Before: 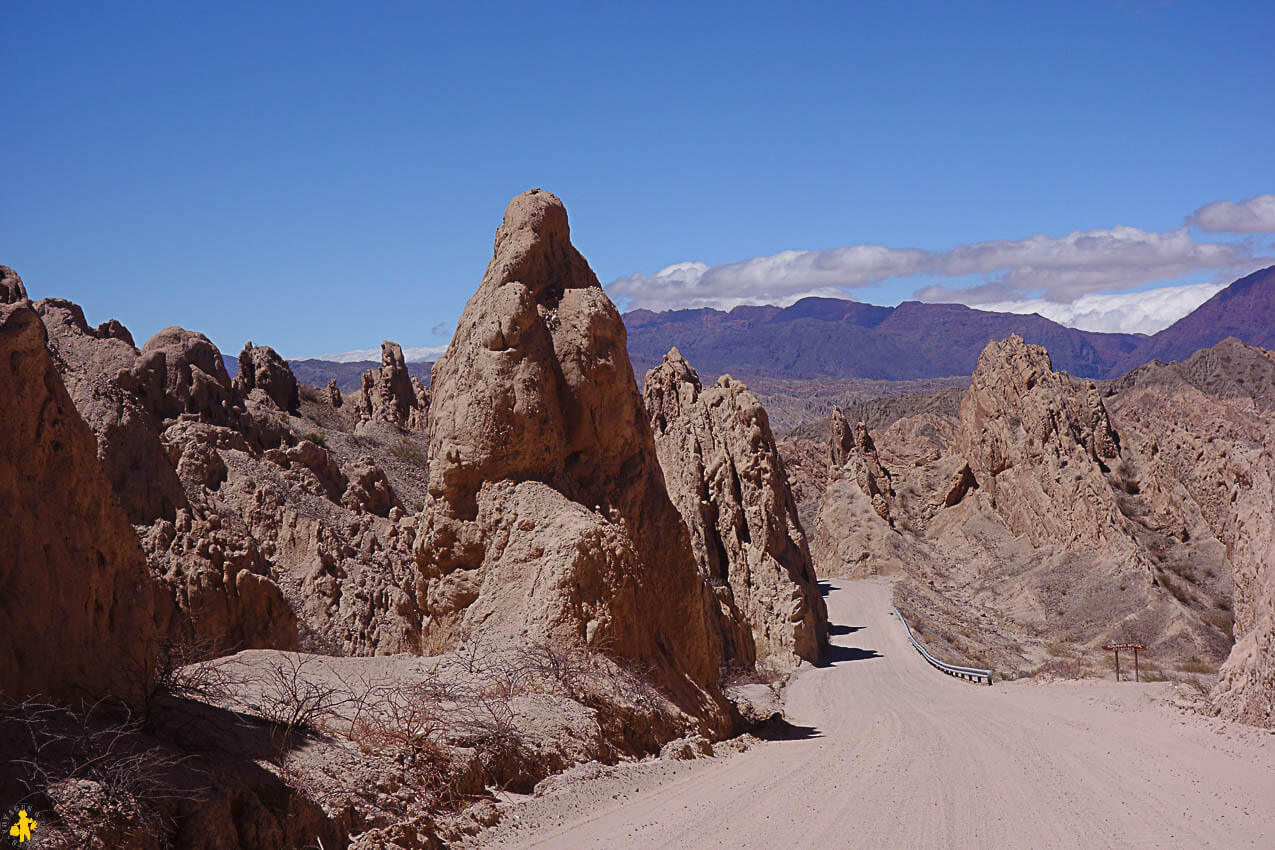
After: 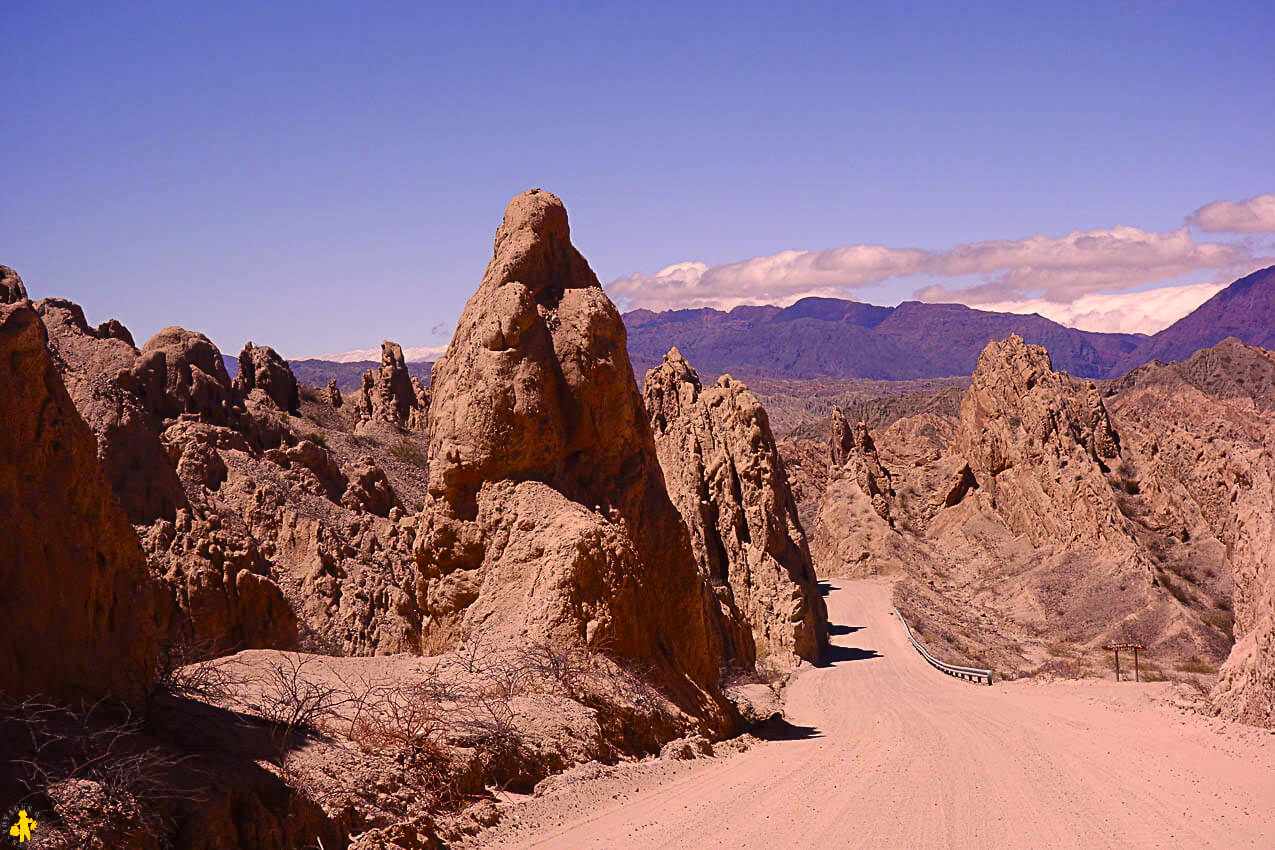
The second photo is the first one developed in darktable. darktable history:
color balance rgb: perceptual saturation grading › global saturation 20%, perceptual saturation grading › highlights -25%, perceptual saturation grading › shadows 25%
color correction: highlights a* 17.88, highlights b* 18.79
tone equalizer: -8 EV -0.417 EV, -7 EV -0.389 EV, -6 EV -0.333 EV, -5 EV -0.222 EV, -3 EV 0.222 EV, -2 EV 0.333 EV, -1 EV 0.389 EV, +0 EV 0.417 EV, edges refinement/feathering 500, mask exposure compensation -1.57 EV, preserve details no
